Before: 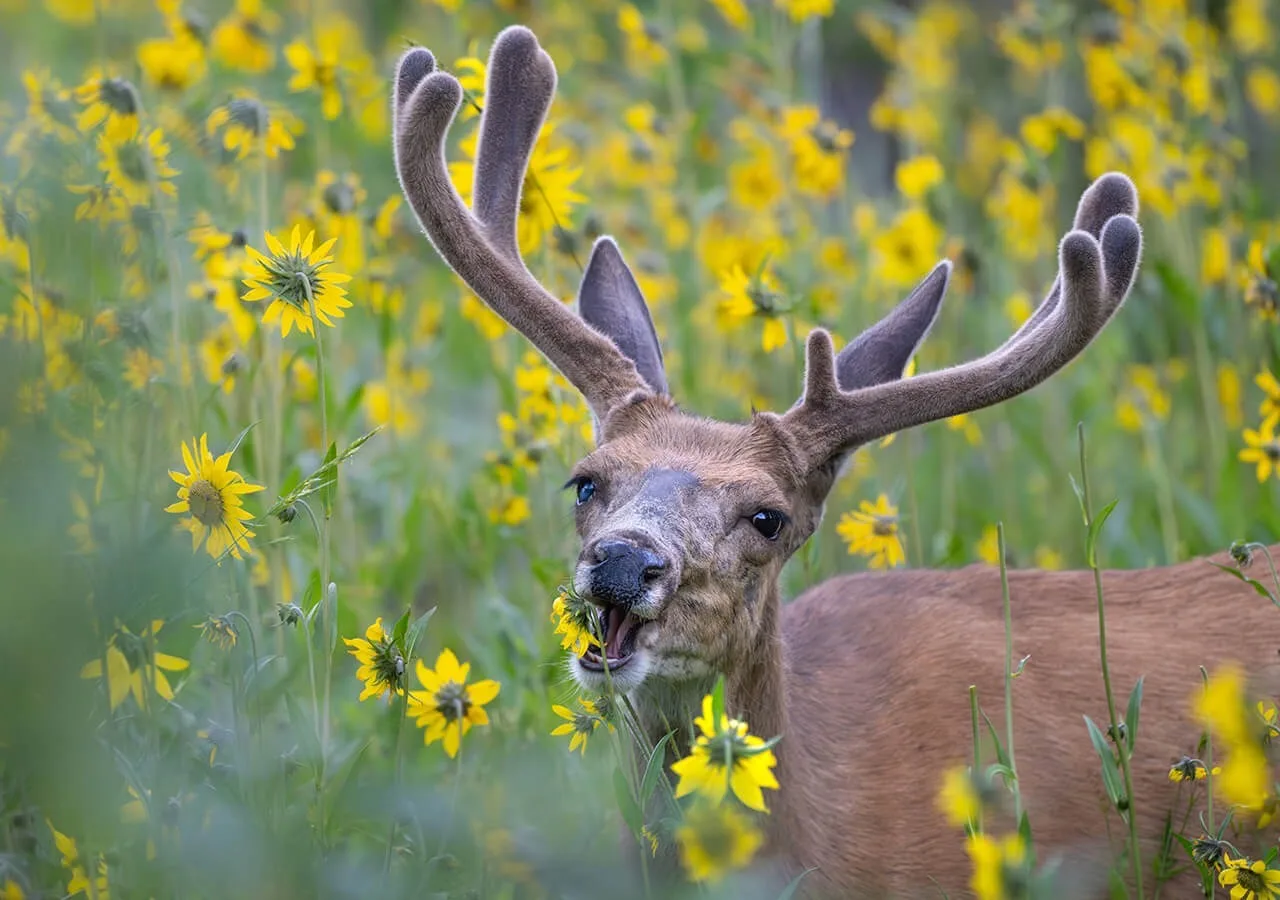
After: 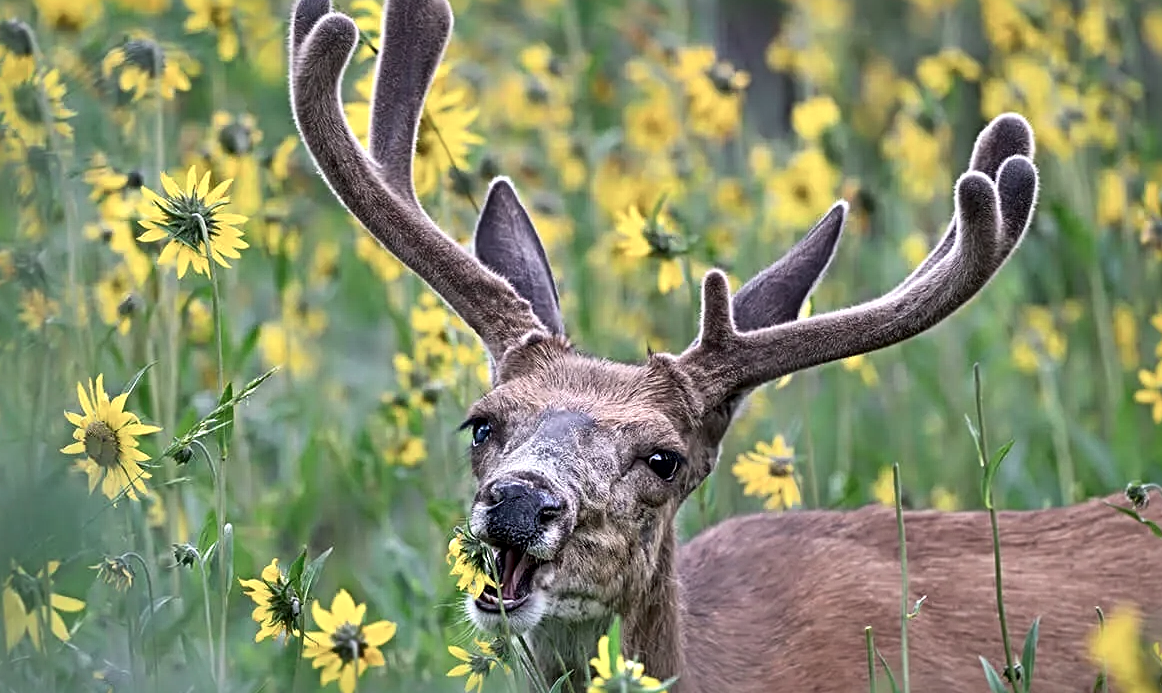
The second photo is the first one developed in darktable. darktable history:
shadows and highlights: shadows 75, highlights -60.85, soften with gaussian
crop: left 8.155%, top 6.611%, bottom 15.385%
levels: levels [0, 0.492, 0.984]
sharpen: radius 4.883
color contrast: blue-yellow contrast 0.7
local contrast: mode bilateral grid, contrast 25, coarseness 60, detail 151%, midtone range 0.2
